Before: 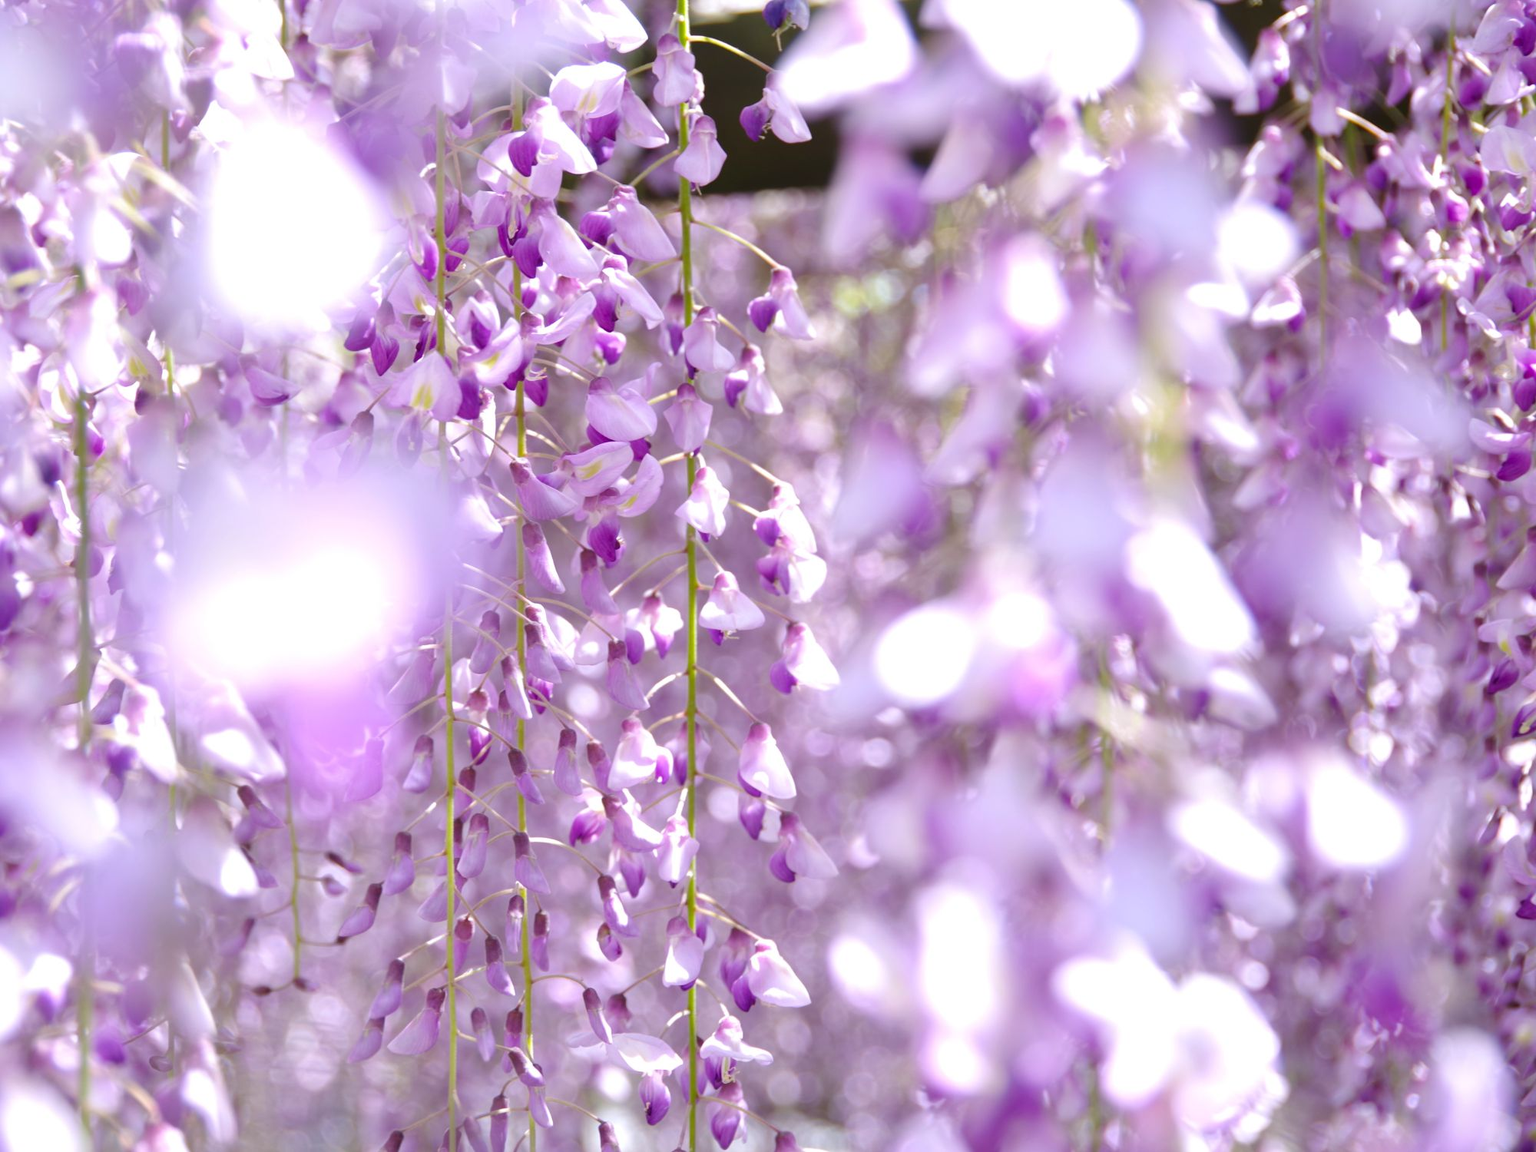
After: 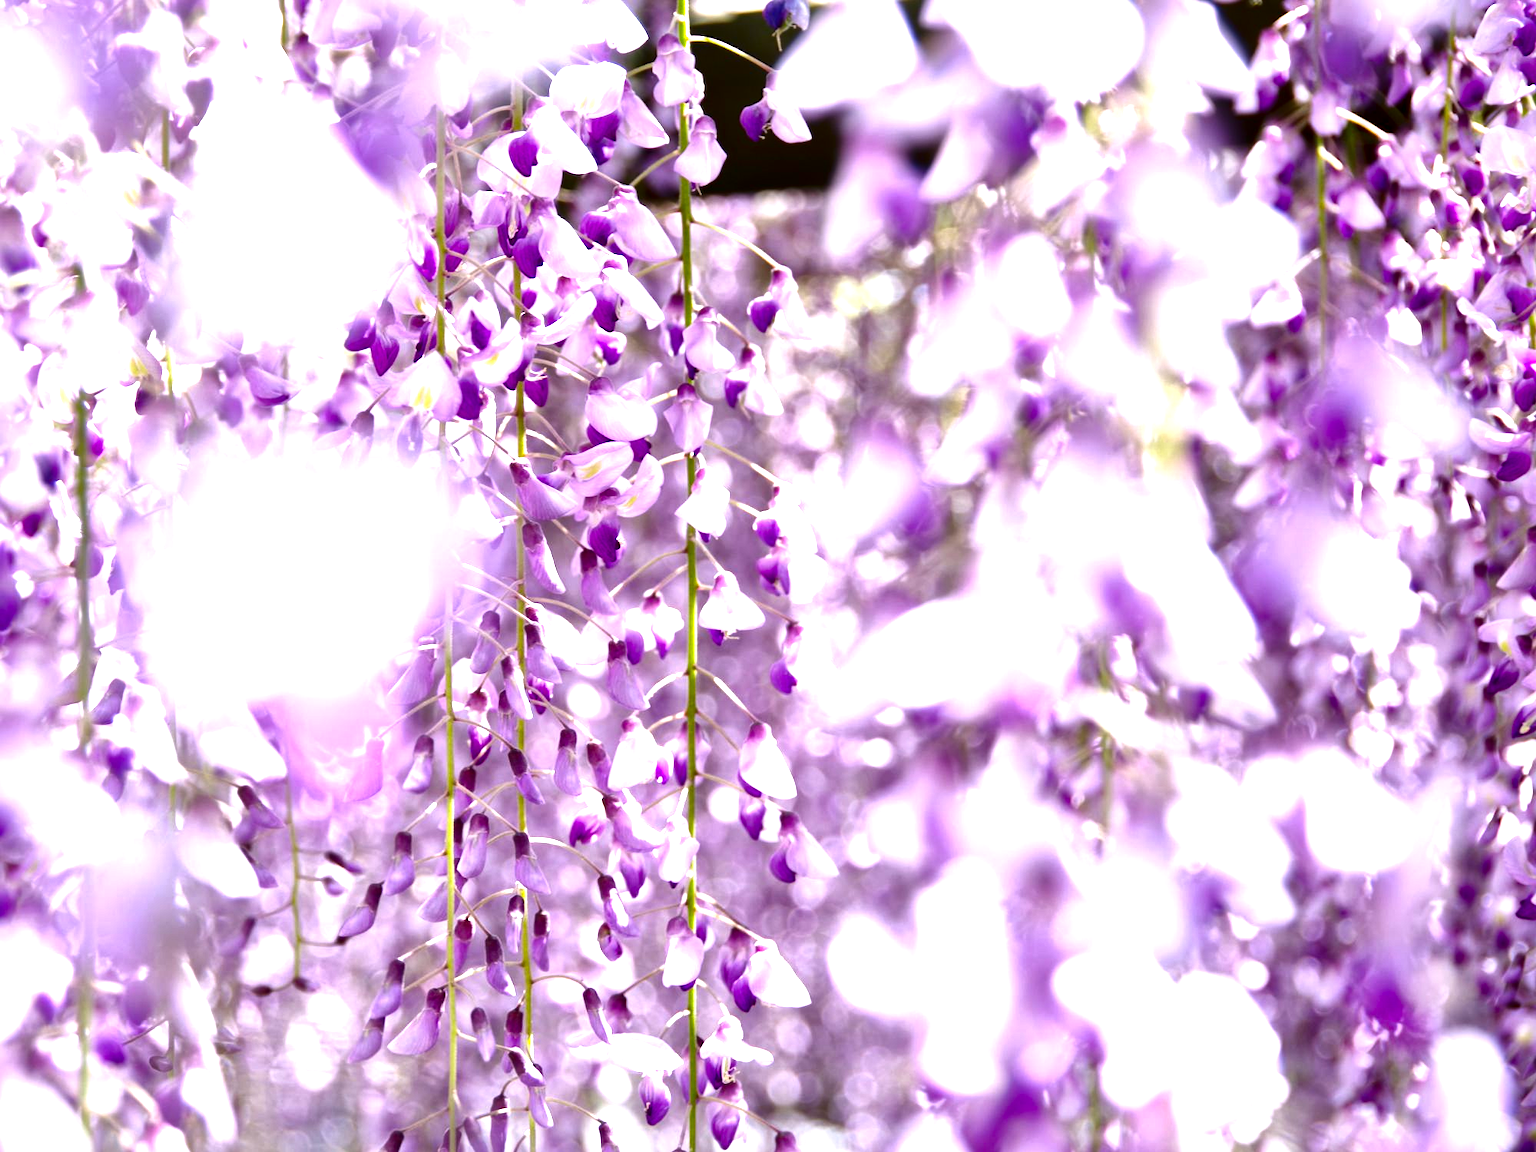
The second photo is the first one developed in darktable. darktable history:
contrast brightness saturation: contrast 0.1, brightness -0.26, saturation 0.14
tone equalizer: -8 EV -0.417 EV, -7 EV -0.389 EV, -6 EV -0.333 EV, -5 EV -0.222 EV, -3 EV 0.222 EV, -2 EV 0.333 EV, -1 EV 0.389 EV, +0 EV 0.417 EV, edges refinement/feathering 500, mask exposure compensation -1.57 EV, preserve details no
exposure: black level correction 0, exposure 0.5 EV, compensate highlight preservation false
local contrast: mode bilateral grid, contrast 25, coarseness 60, detail 151%, midtone range 0.2
